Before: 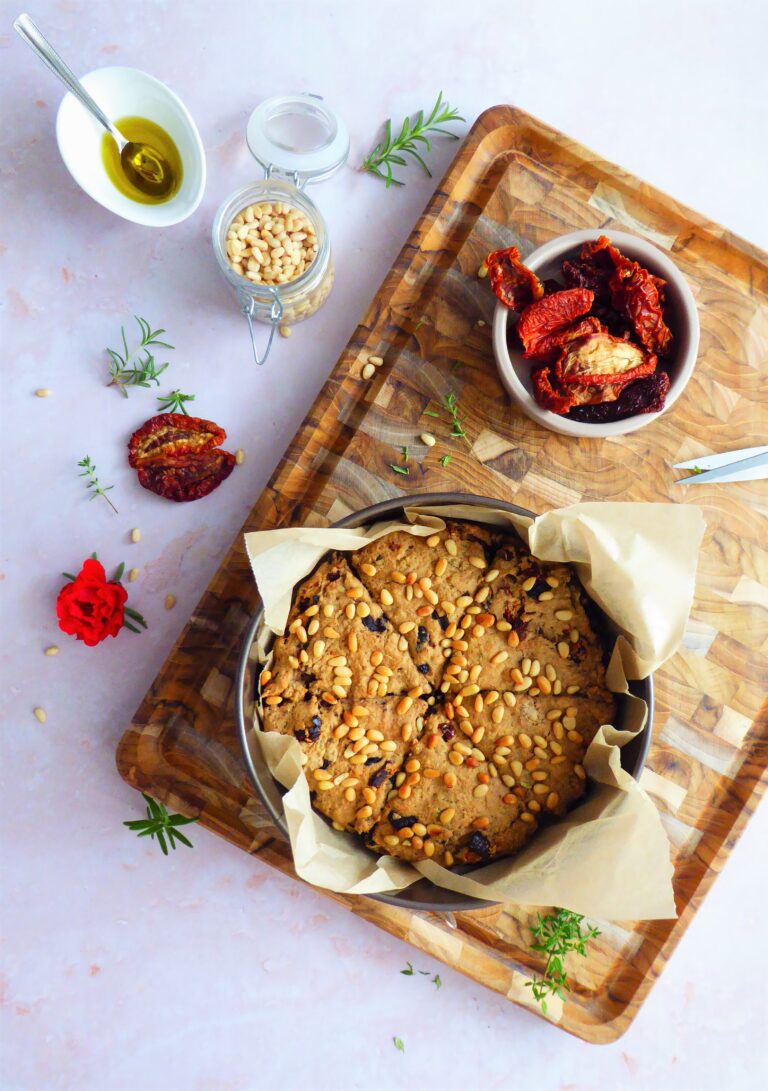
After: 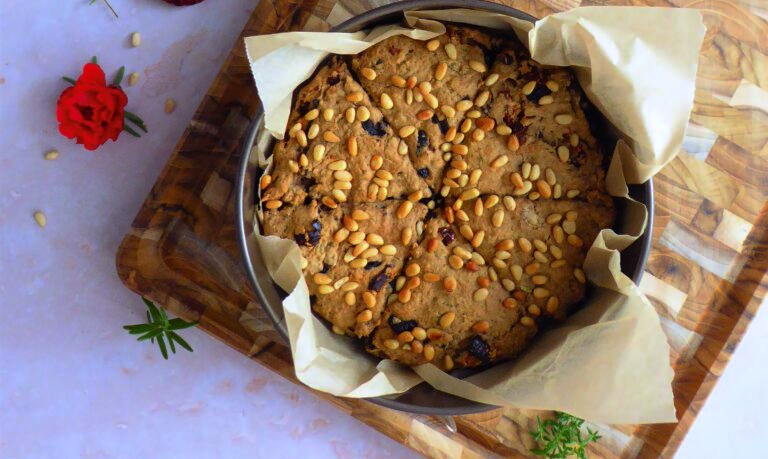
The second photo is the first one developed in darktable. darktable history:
base curve: curves: ch0 [(0, 0) (0.595, 0.418) (1, 1)], preserve colors none
crop: top 45.551%, bottom 12.262%
white balance: red 0.984, blue 1.059
